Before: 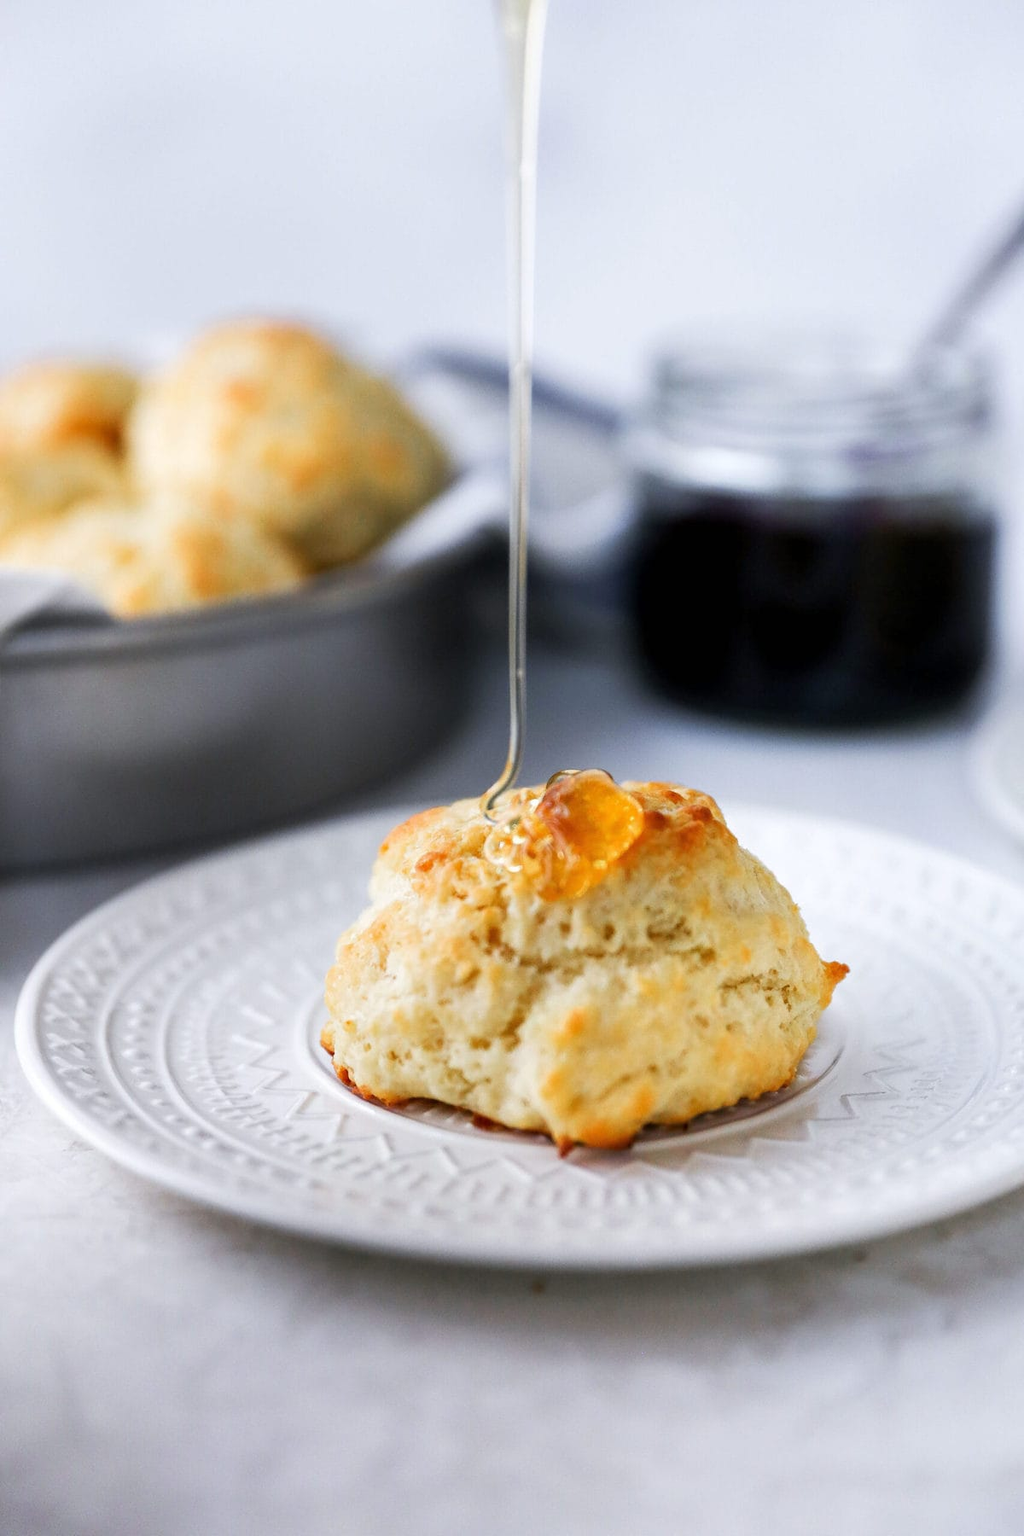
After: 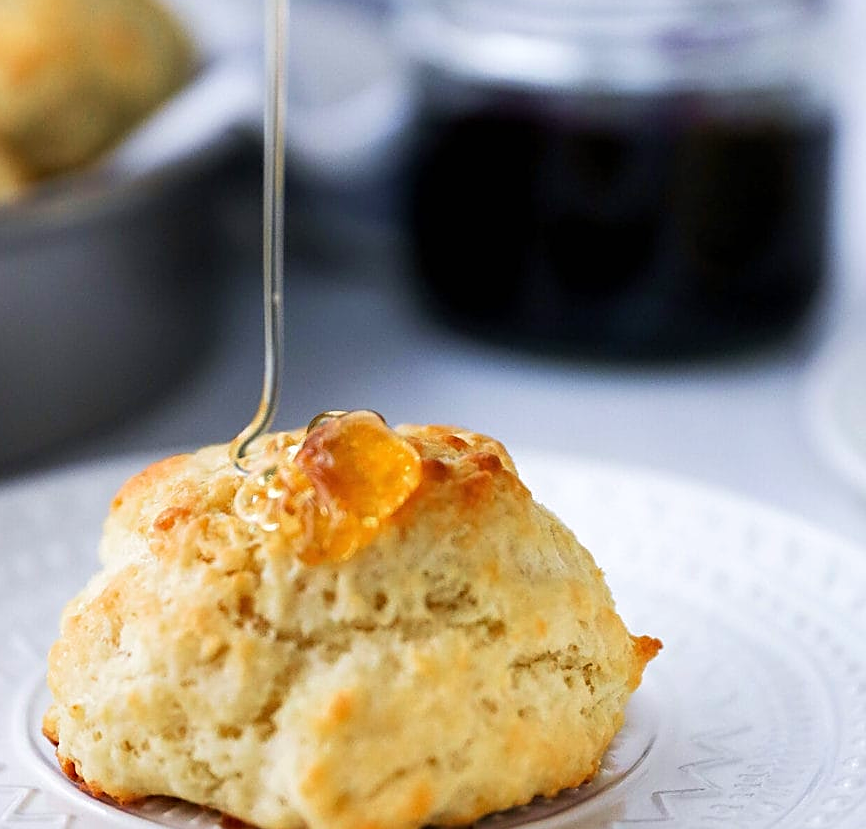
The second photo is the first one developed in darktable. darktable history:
crop and rotate: left 27.809%, top 27.282%, bottom 26.609%
velvia: on, module defaults
sharpen: on, module defaults
